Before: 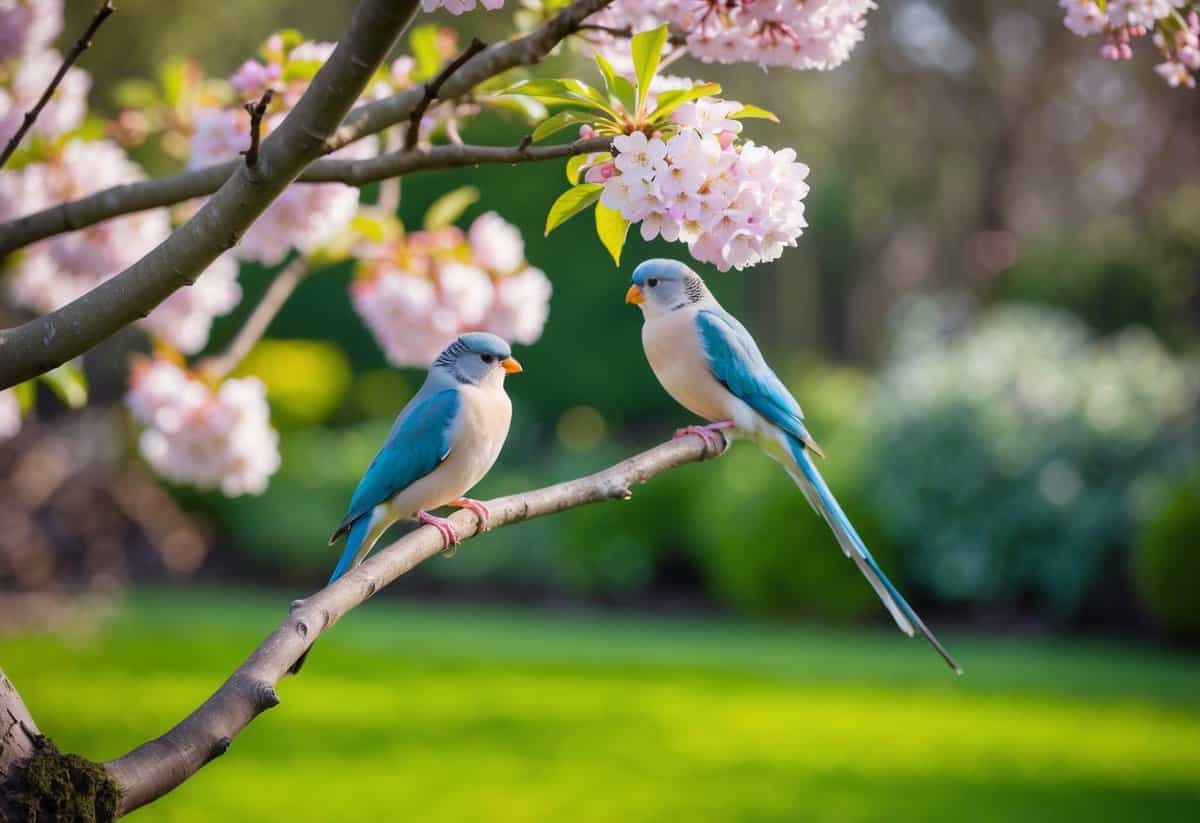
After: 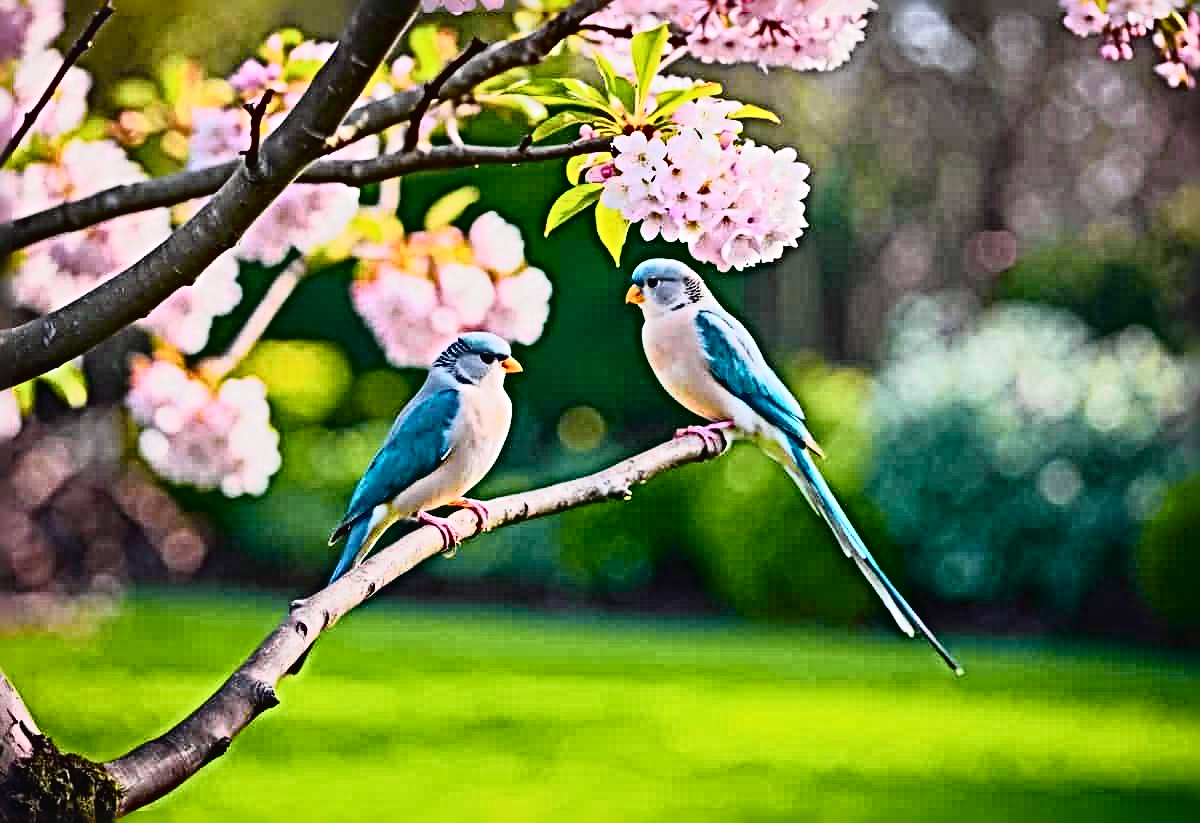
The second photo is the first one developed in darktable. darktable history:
sharpen: radius 6.264, amount 1.795, threshold 0.154
tone curve: curves: ch0 [(0, 0.023) (0.132, 0.075) (0.256, 0.2) (0.463, 0.494) (0.699, 0.816) (0.813, 0.898) (1, 0.943)]; ch1 [(0, 0) (0.32, 0.306) (0.441, 0.41) (0.476, 0.466) (0.498, 0.5) (0.518, 0.519) (0.546, 0.571) (0.604, 0.651) (0.733, 0.817) (1, 1)]; ch2 [(0, 0) (0.312, 0.313) (0.431, 0.425) (0.483, 0.477) (0.503, 0.503) (0.526, 0.507) (0.564, 0.575) (0.614, 0.695) (0.713, 0.767) (0.985, 0.966)], color space Lab, independent channels, preserve colors none
